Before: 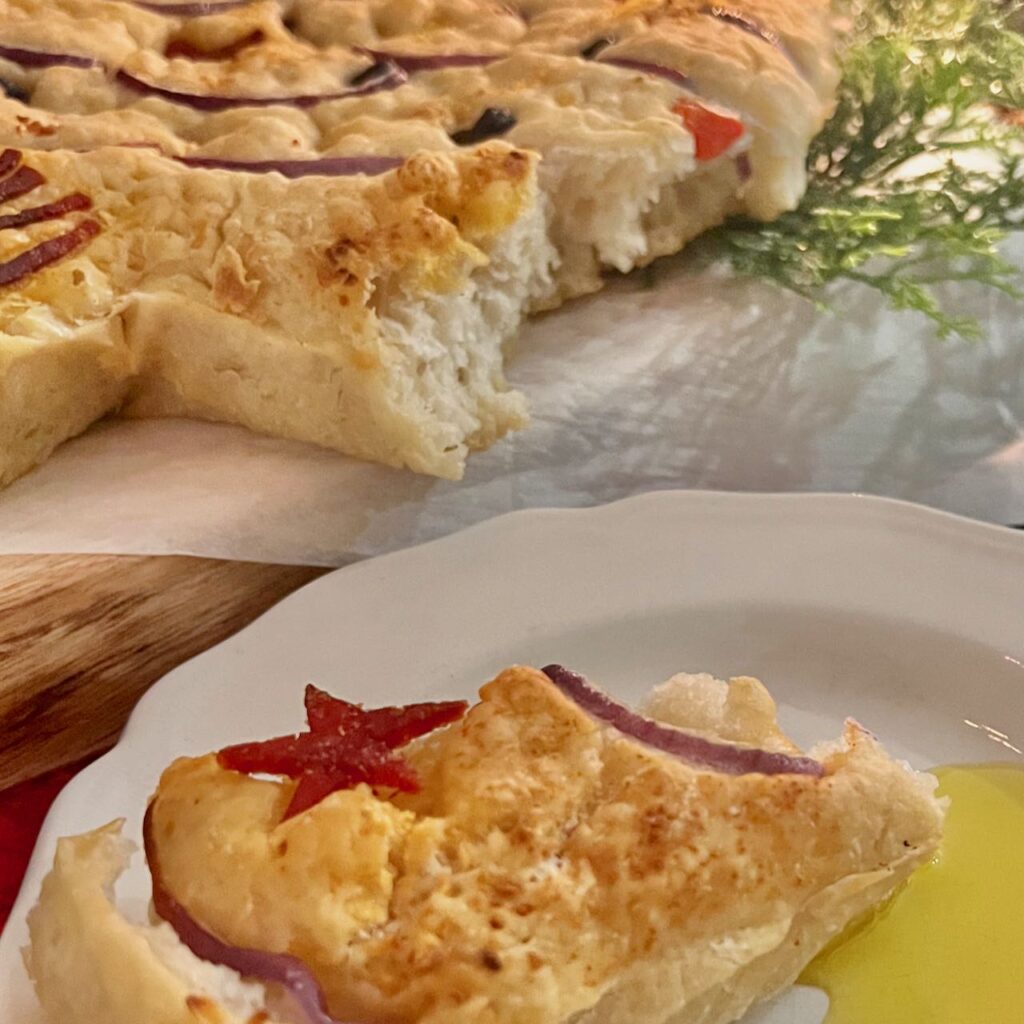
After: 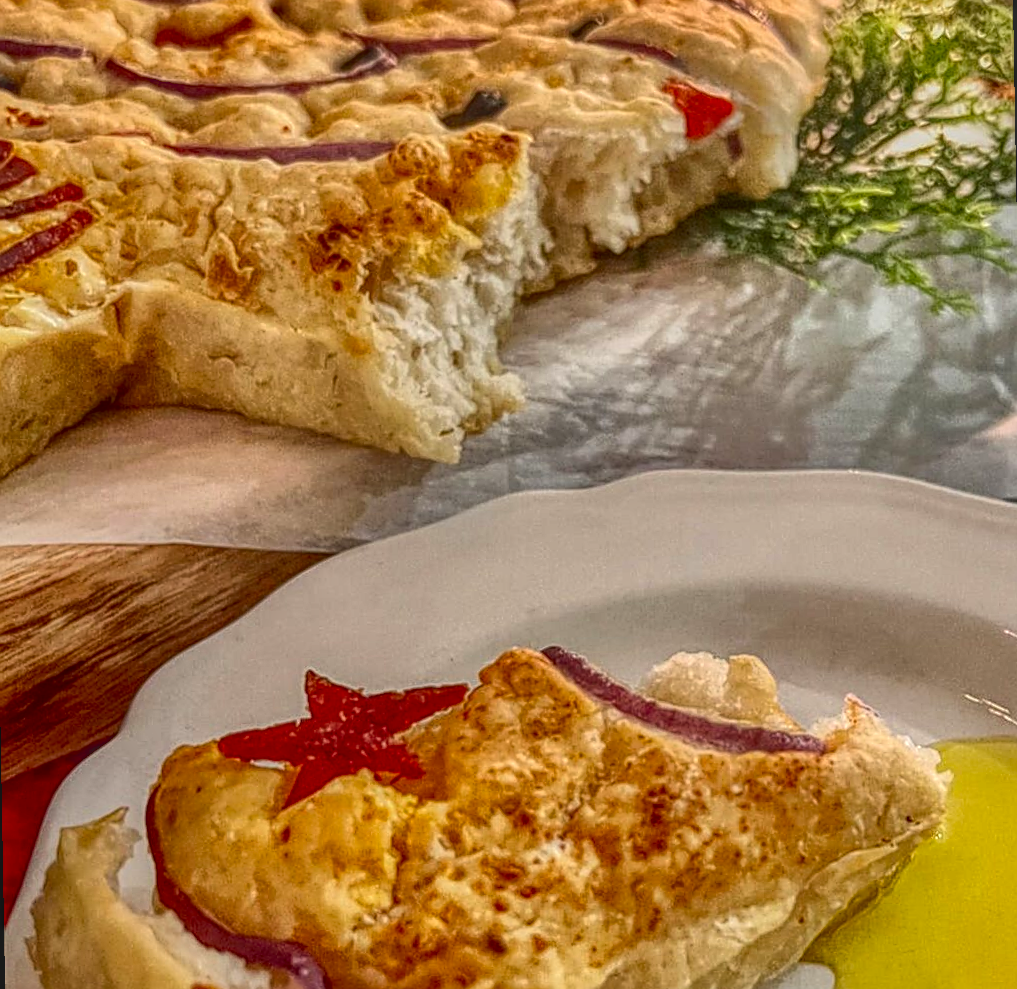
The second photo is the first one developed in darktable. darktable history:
sharpen: on, module defaults
contrast brightness saturation: contrast 0.21, brightness -0.11, saturation 0.21
rotate and perspective: rotation -1°, crop left 0.011, crop right 0.989, crop top 0.025, crop bottom 0.975
local contrast: highlights 20%, shadows 30%, detail 200%, midtone range 0.2
